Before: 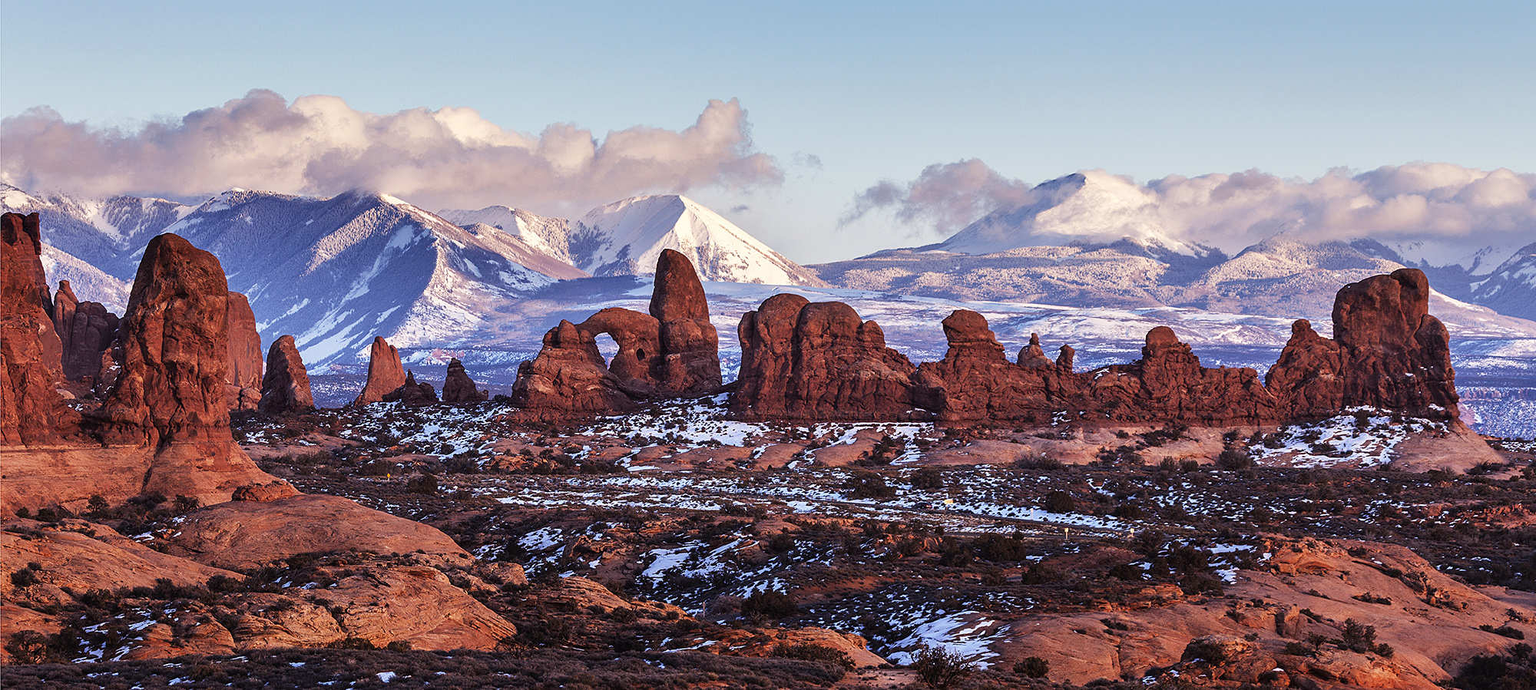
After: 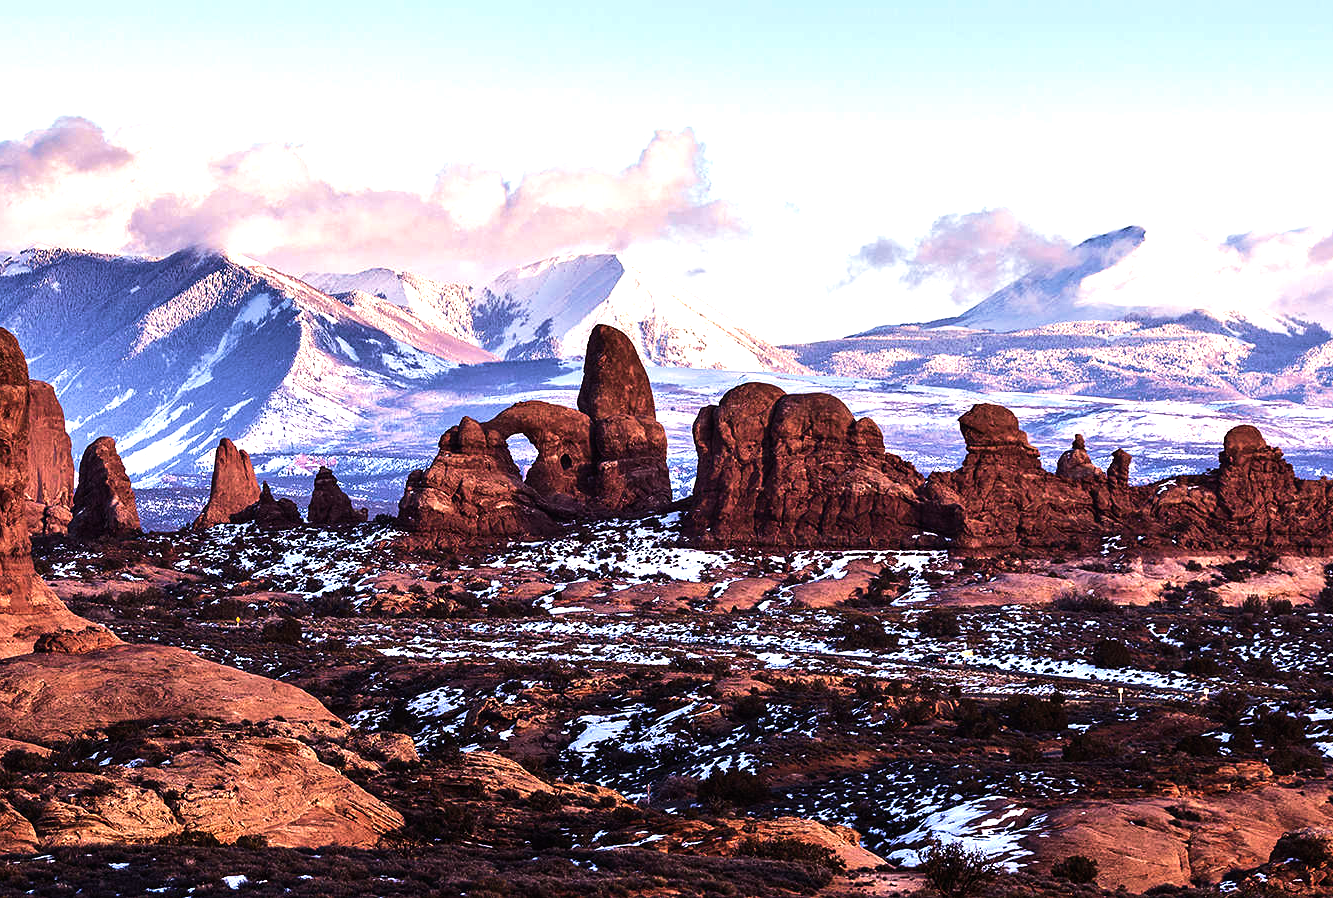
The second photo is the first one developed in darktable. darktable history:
tone equalizer: -8 EV -1.08 EV, -7 EV -1.01 EV, -6 EV -0.867 EV, -5 EV -0.578 EV, -3 EV 0.578 EV, -2 EV 0.867 EV, -1 EV 1.01 EV, +0 EV 1.08 EV, edges refinement/feathering 500, mask exposure compensation -1.57 EV, preserve details no
crop and rotate: left 13.409%, right 19.924%
velvia: strength 45%
